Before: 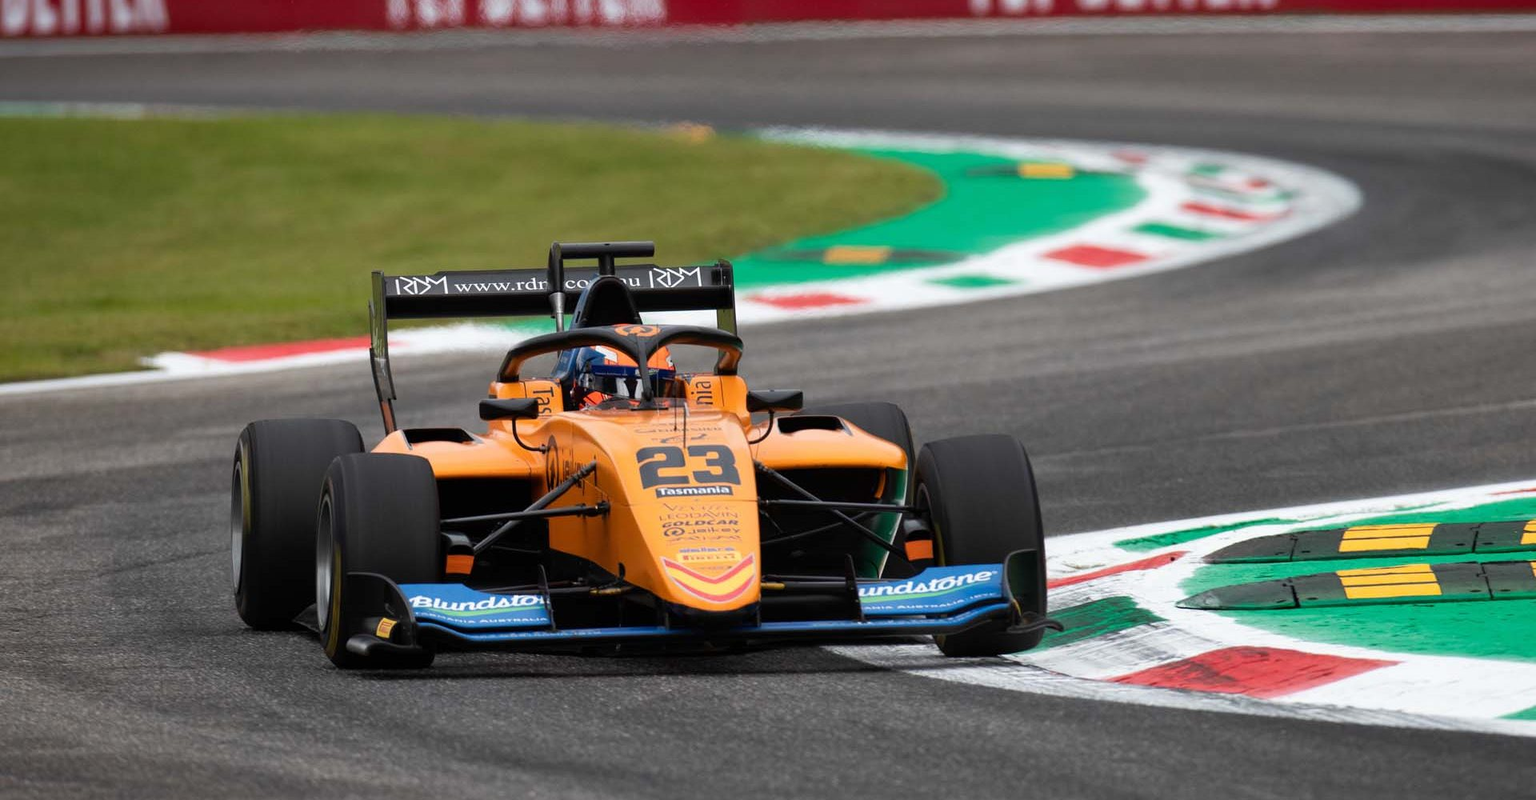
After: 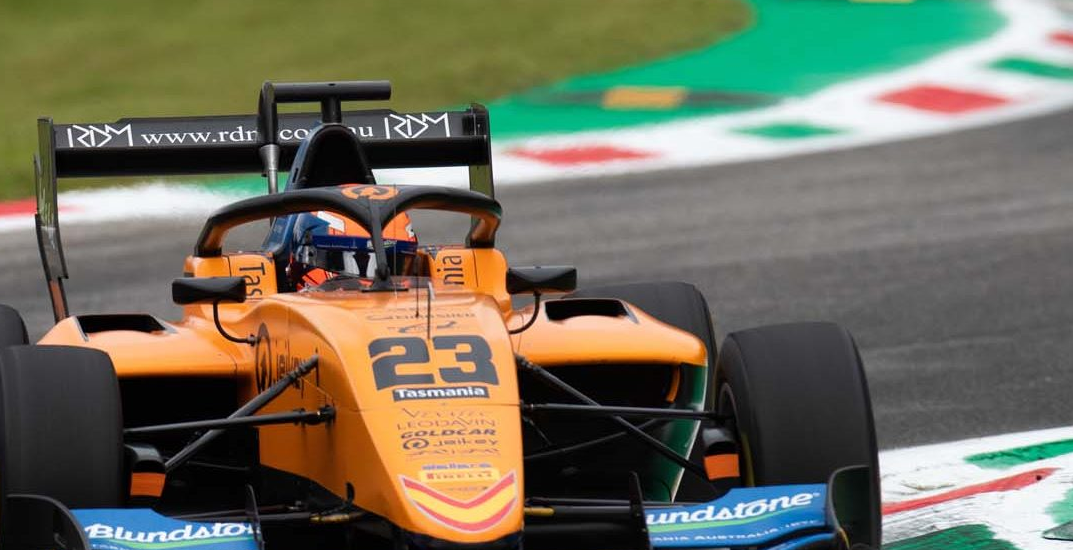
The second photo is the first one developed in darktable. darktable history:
crop and rotate: left 22.289%, top 22.16%, right 21.775%, bottom 22.75%
